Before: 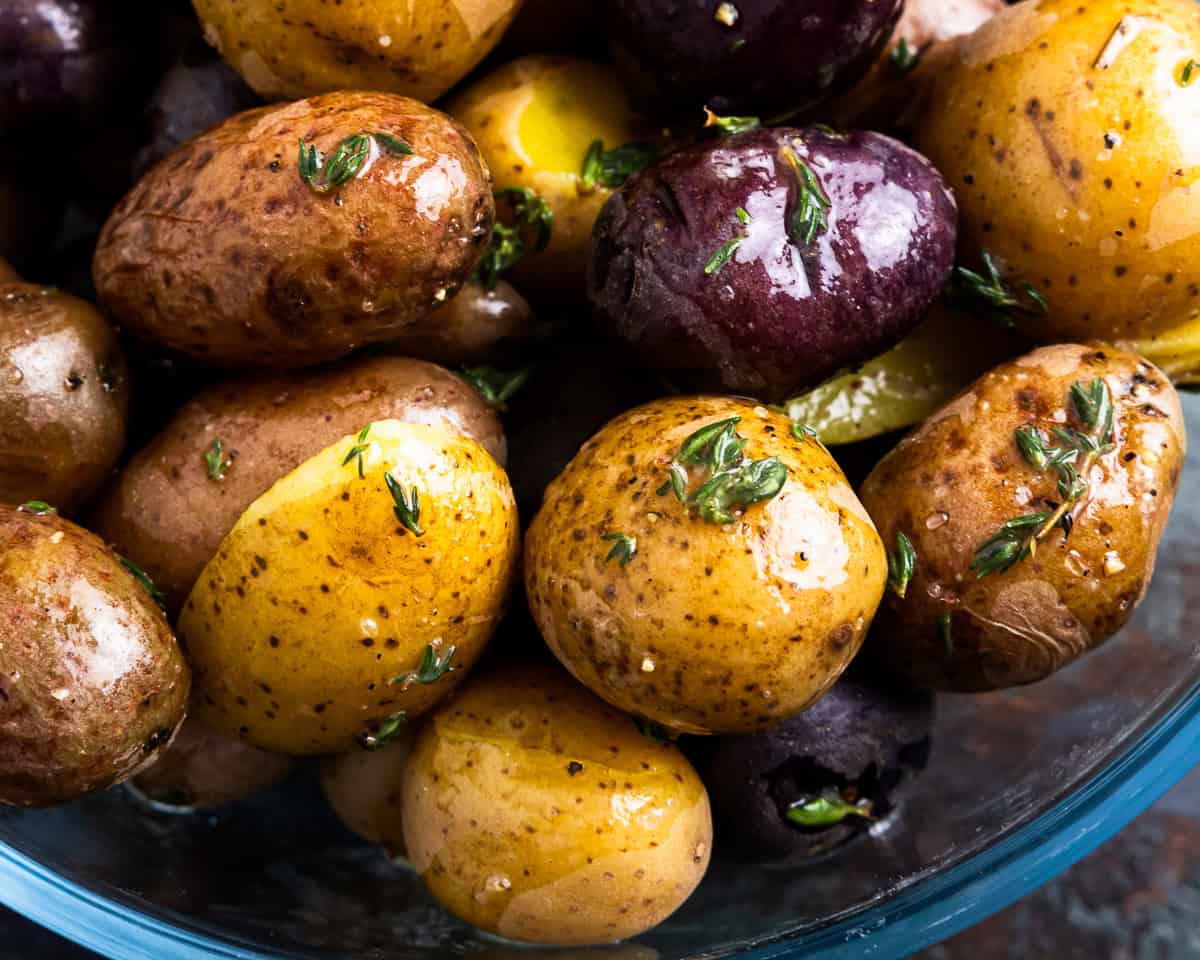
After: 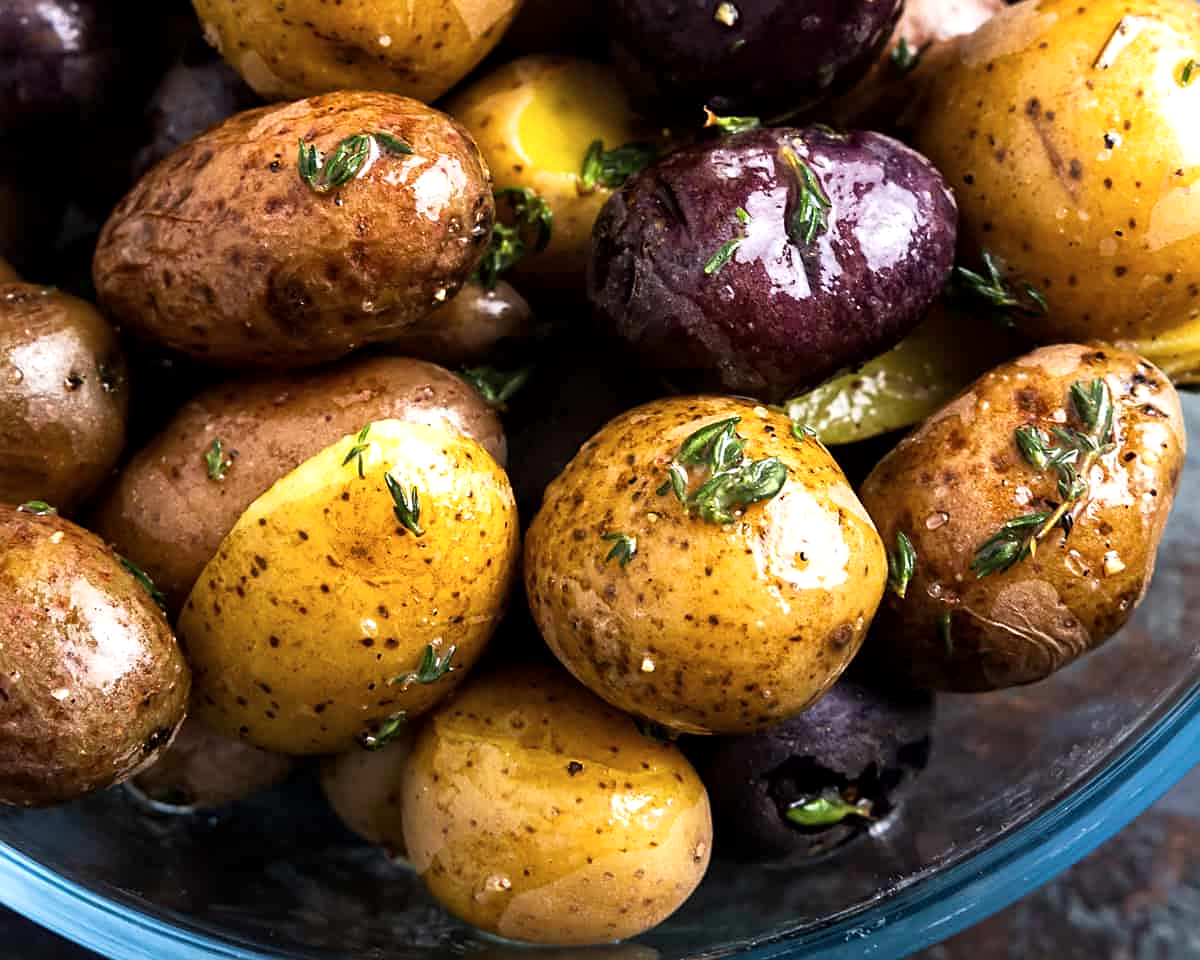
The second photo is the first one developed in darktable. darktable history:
contrast brightness saturation: contrast 0.01, saturation -0.05
sharpen: radius 1.864, amount 0.398, threshold 1.271
exposure: black level correction 0, exposure 0.2 EV, compensate exposure bias true, compensate highlight preservation false
local contrast: mode bilateral grid, contrast 20, coarseness 50, detail 120%, midtone range 0.2
